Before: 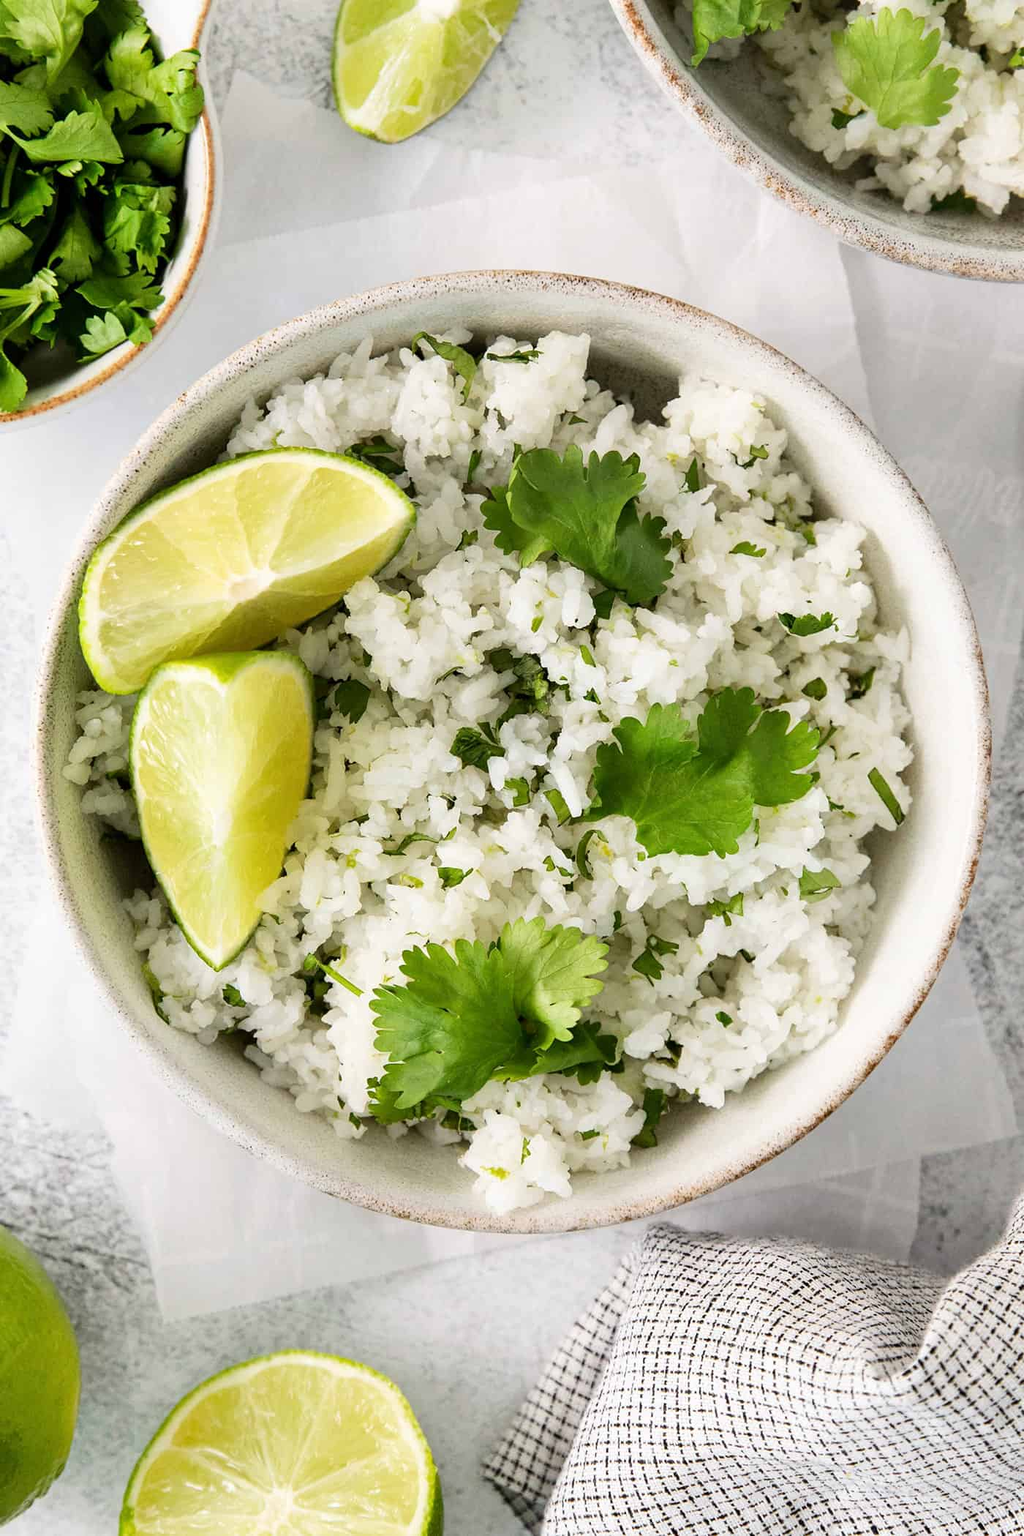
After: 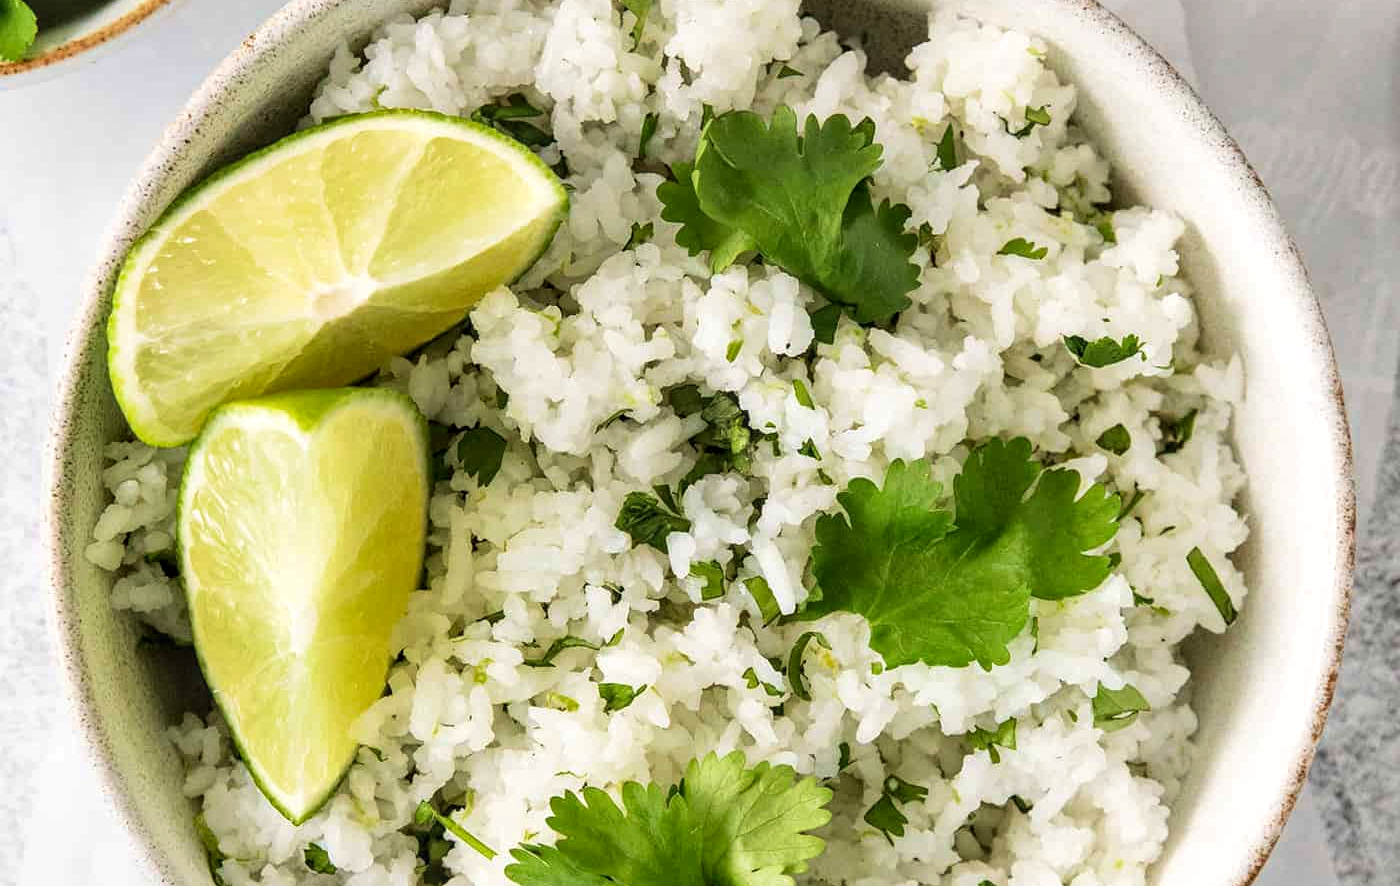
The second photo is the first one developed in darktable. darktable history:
local contrast: on, module defaults
velvia: on, module defaults
crop and rotate: top 23.958%, bottom 33.806%
